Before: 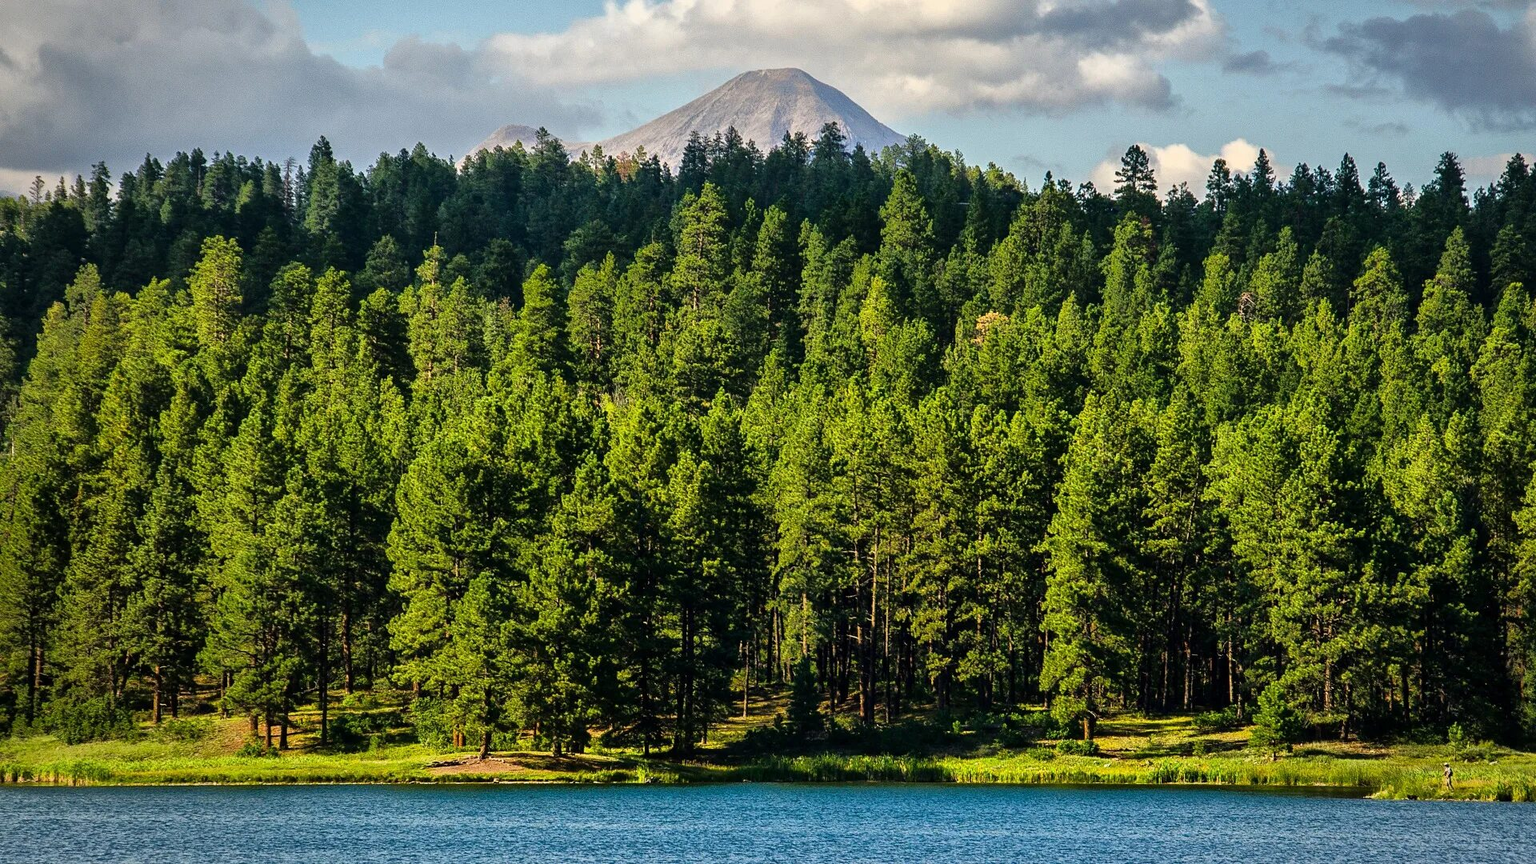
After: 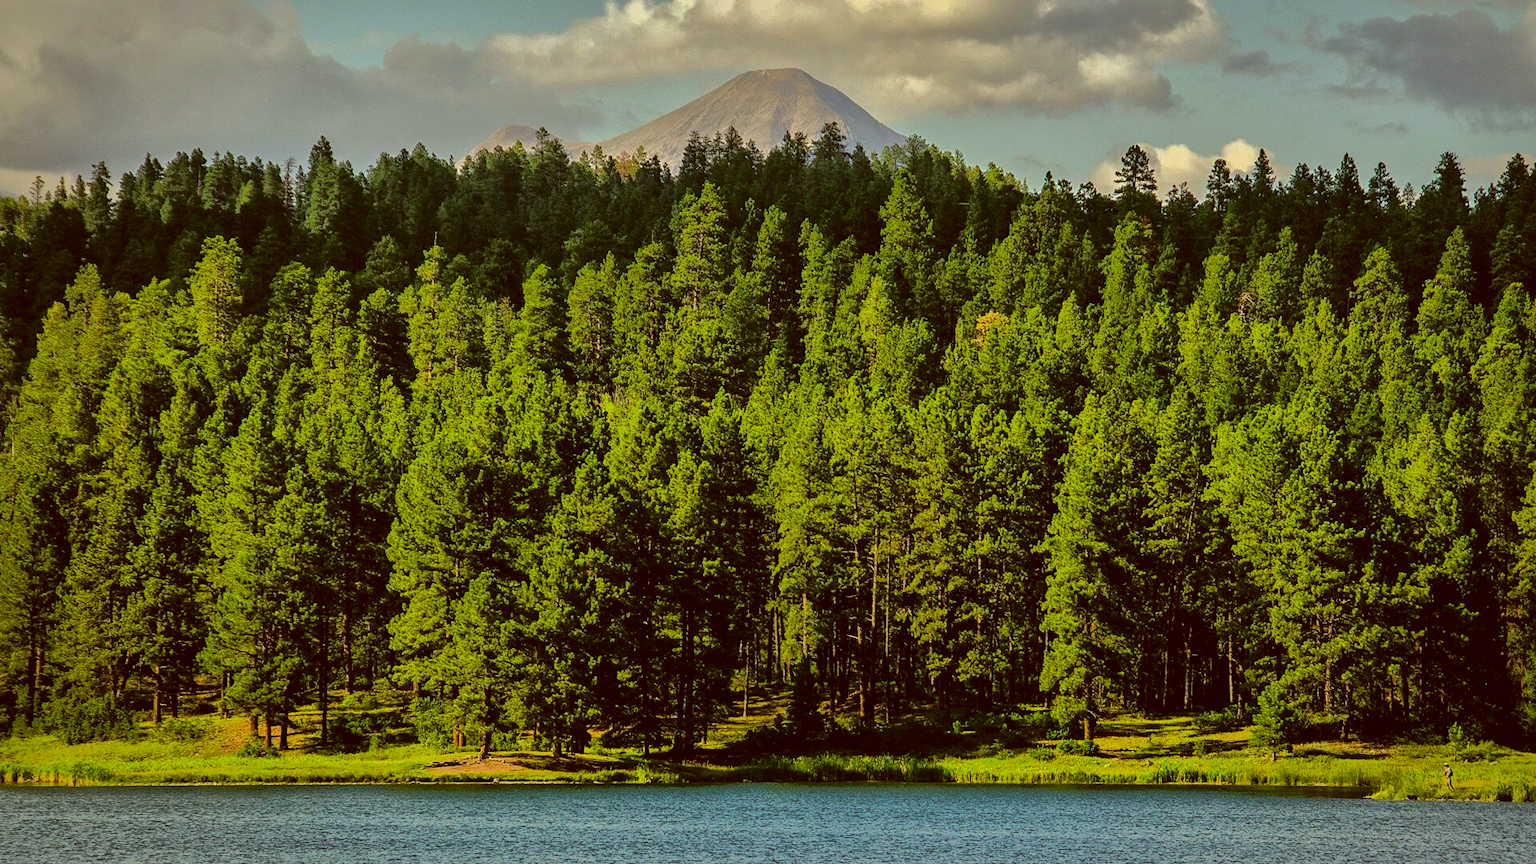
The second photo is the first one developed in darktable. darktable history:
color correction: highlights a* -5.94, highlights b* 9.48, shadows a* 10.12, shadows b* 23.94
shadows and highlights: shadows -19.91, highlights -73.15
